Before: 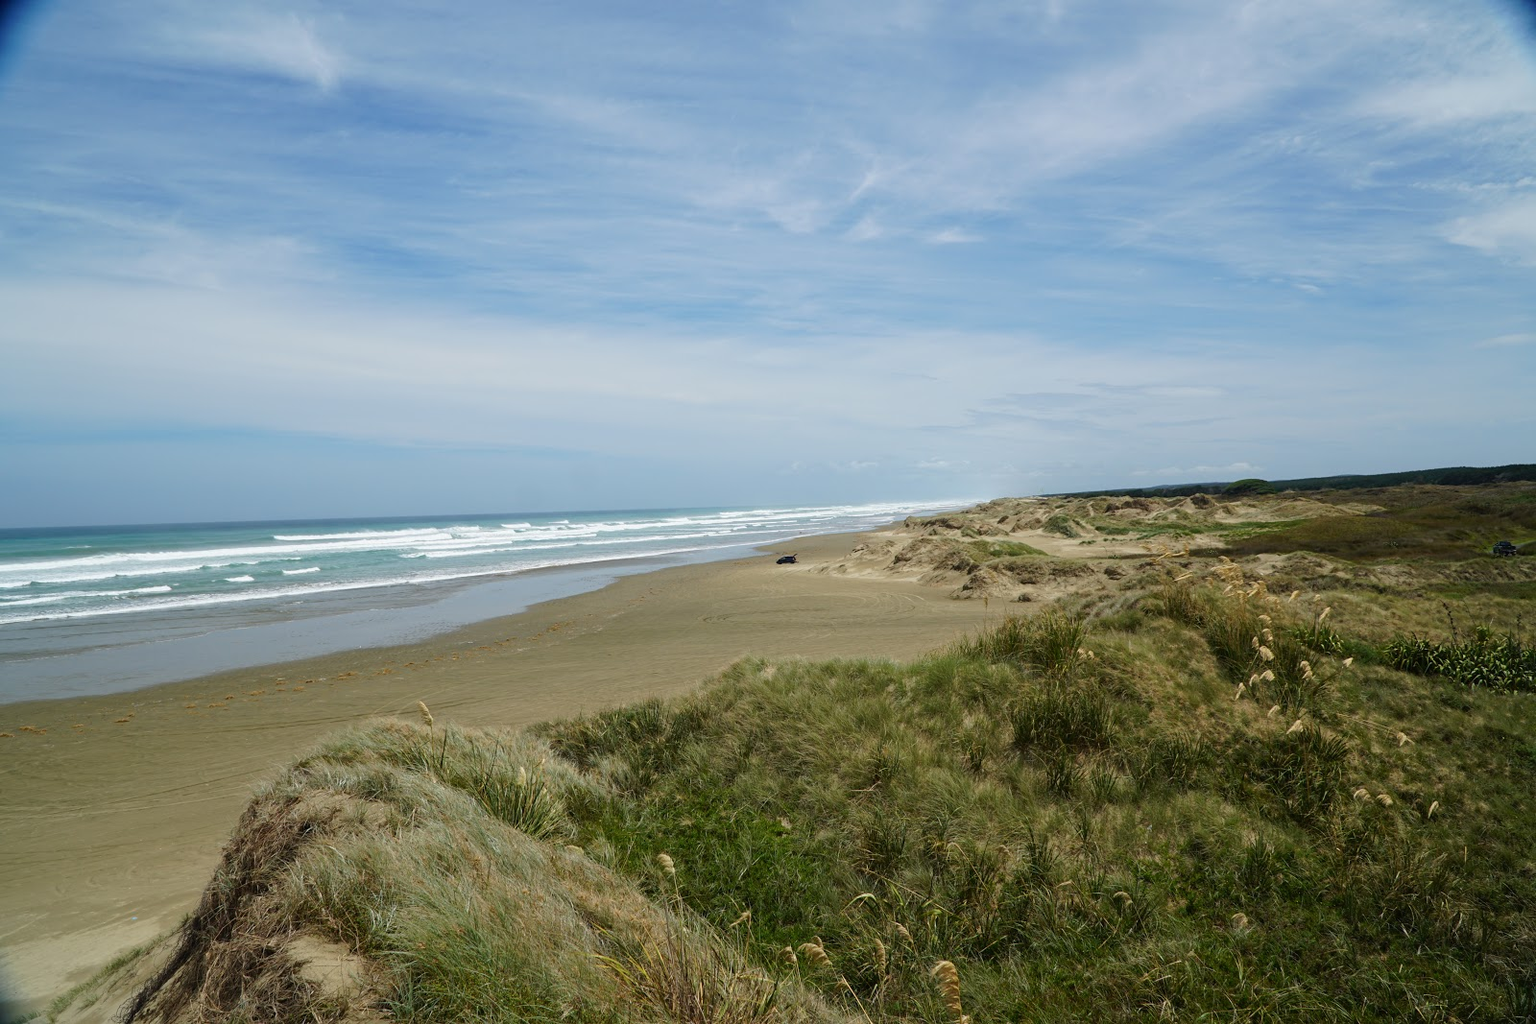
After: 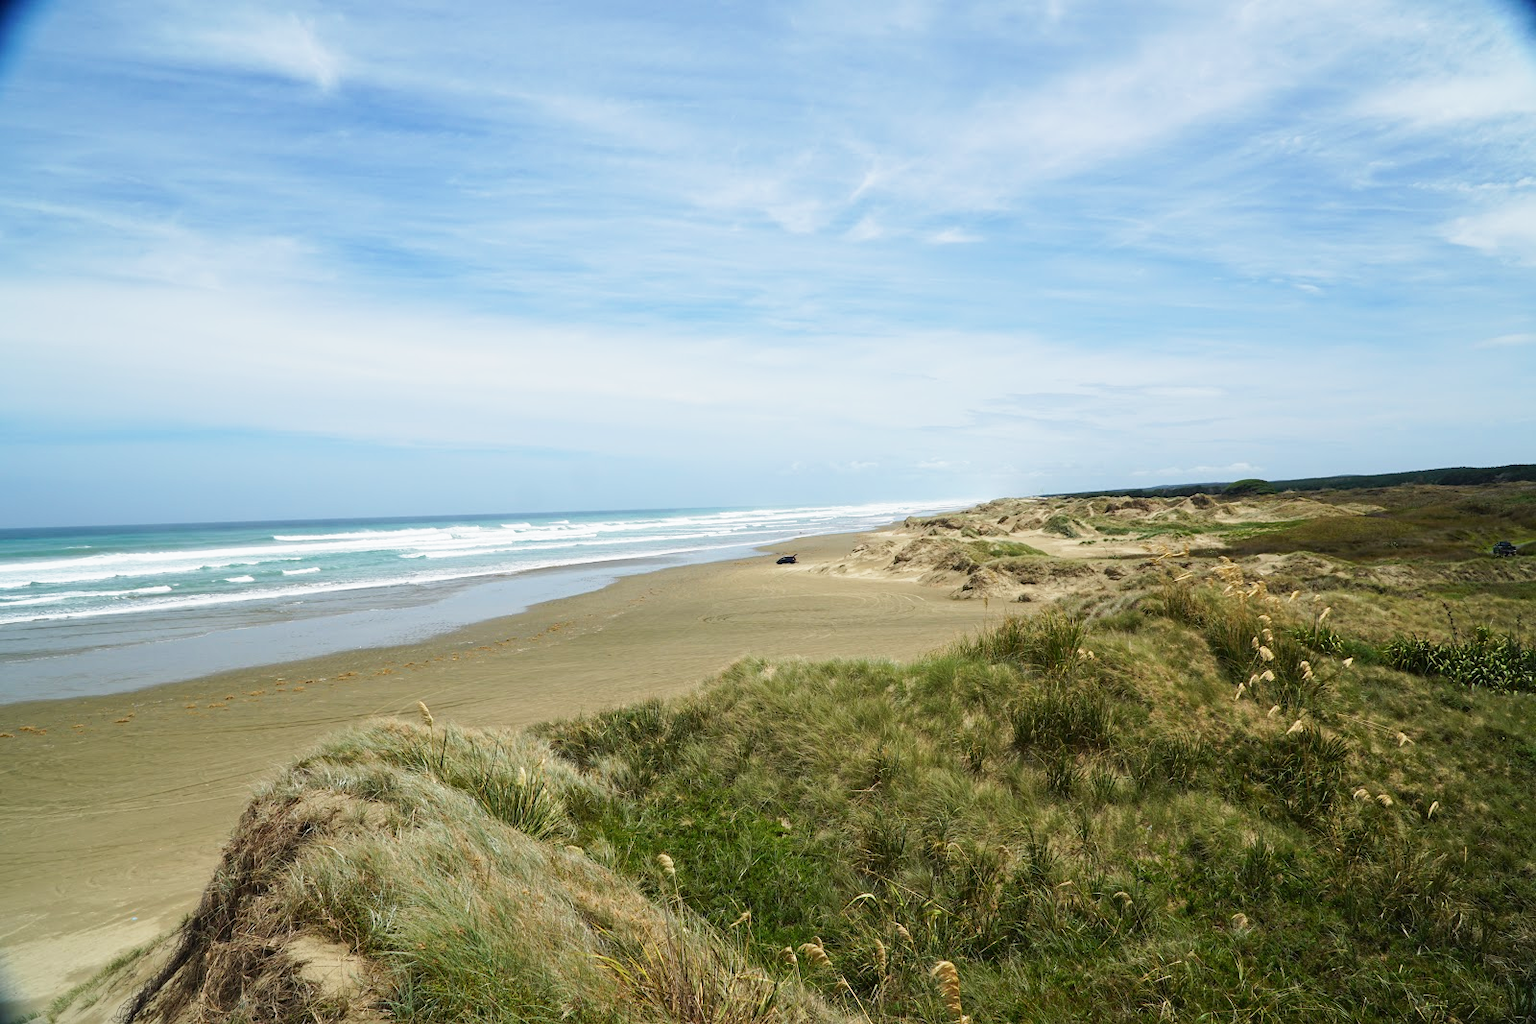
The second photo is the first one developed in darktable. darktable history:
base curve: curves: ch0 [(0, 0) (0.579, 0.807) (1, 1)], preserve colors none
